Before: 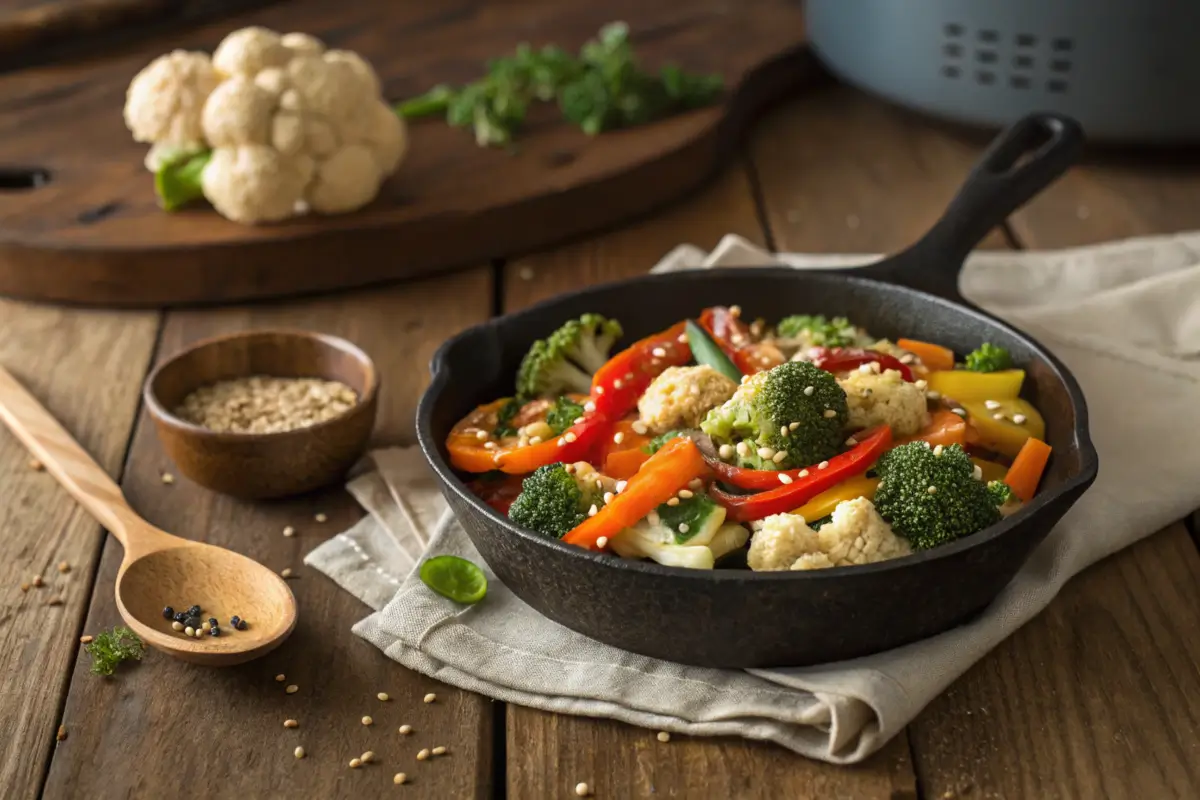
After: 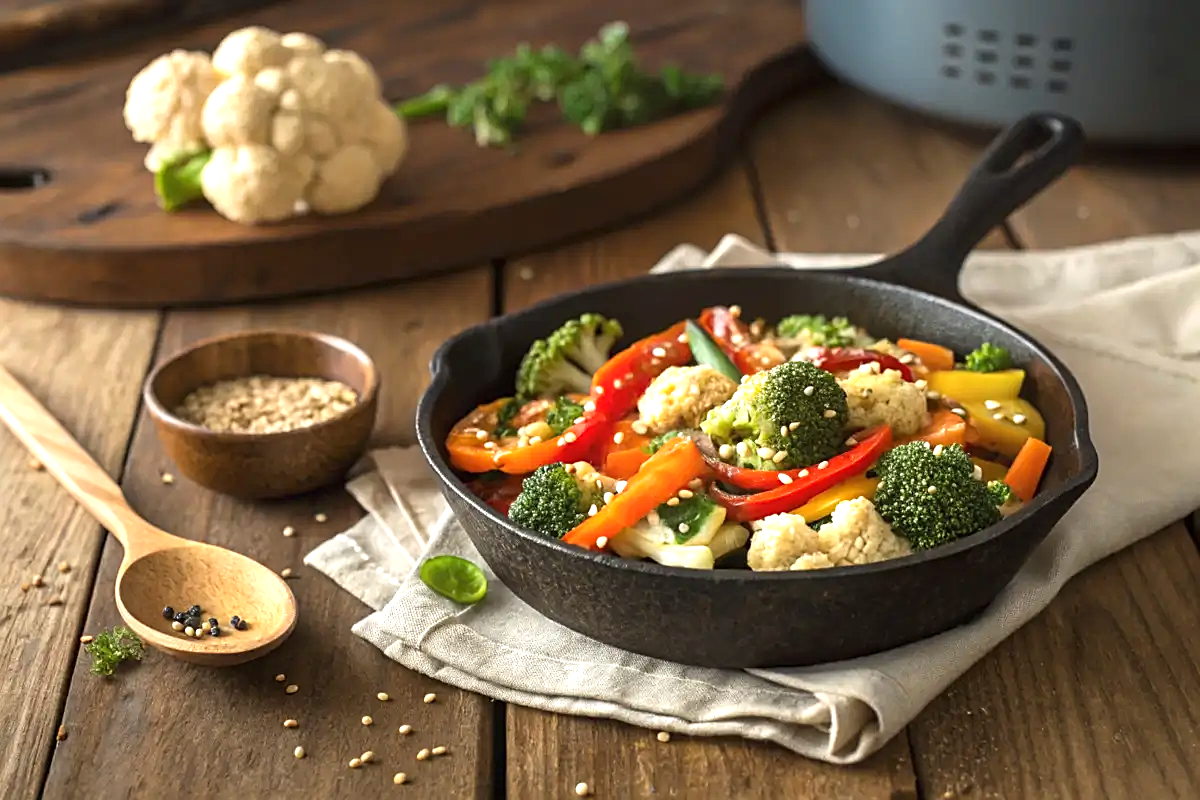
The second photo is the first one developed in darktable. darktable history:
sharpen: on, module defaults
shadows and highlights: radius 93.07, shadows -14.46, white point adjustment 0.23, highlights 31.48, compress 48.23%, highlights color adjustment 52.79%, soften with gaussian
exposure: black level correction 0, exposure 0.7 EV, compensate exposure bias true, compensate highlight preservation false
